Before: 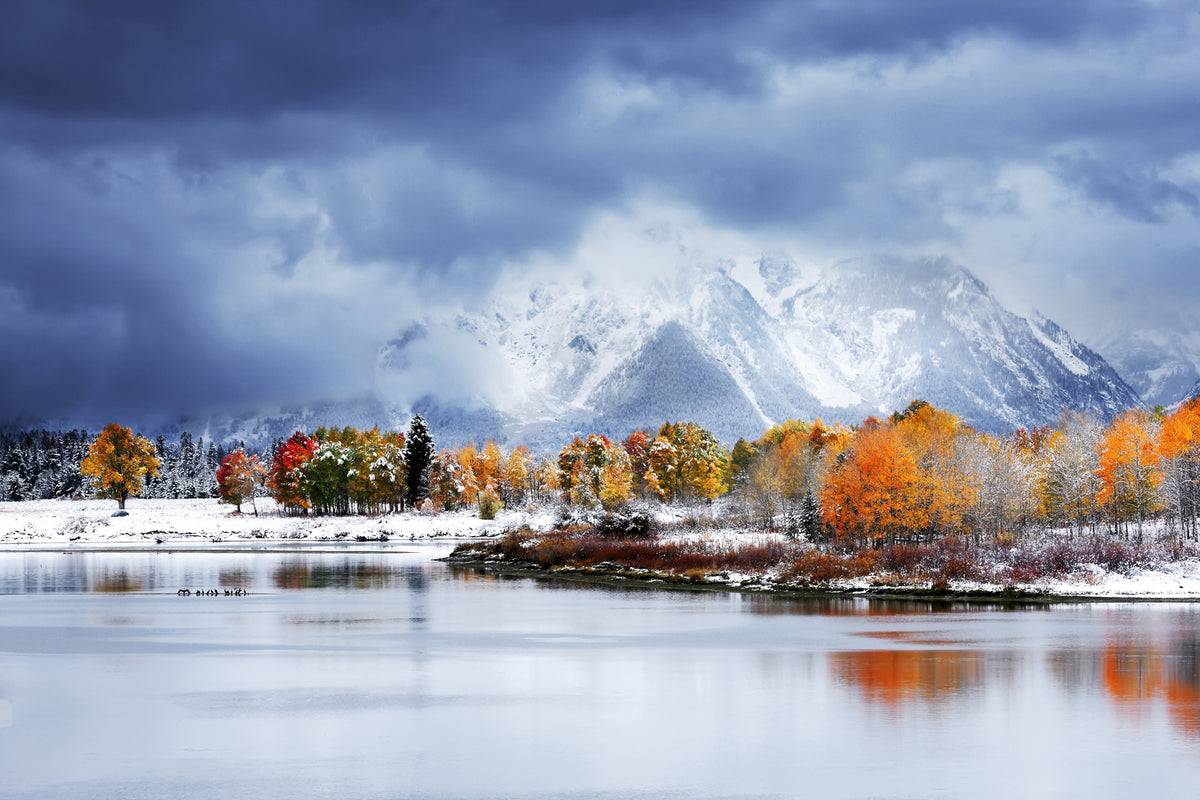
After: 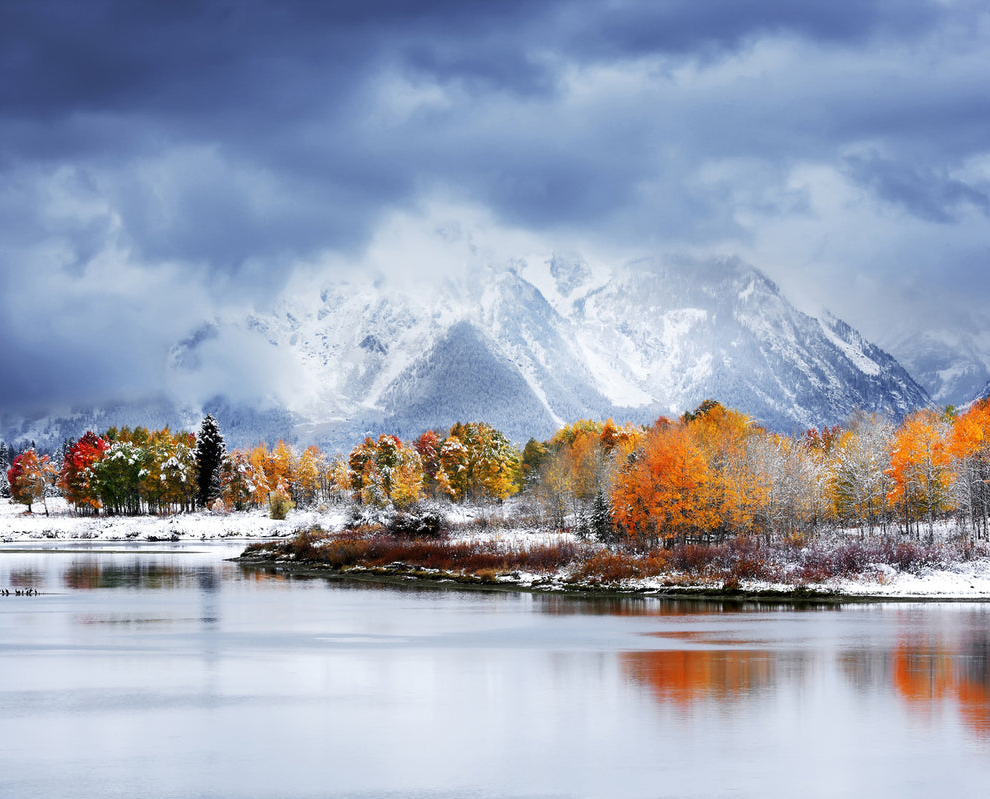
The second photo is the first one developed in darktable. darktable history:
crop: left 17.419%, bottom 0.028%
